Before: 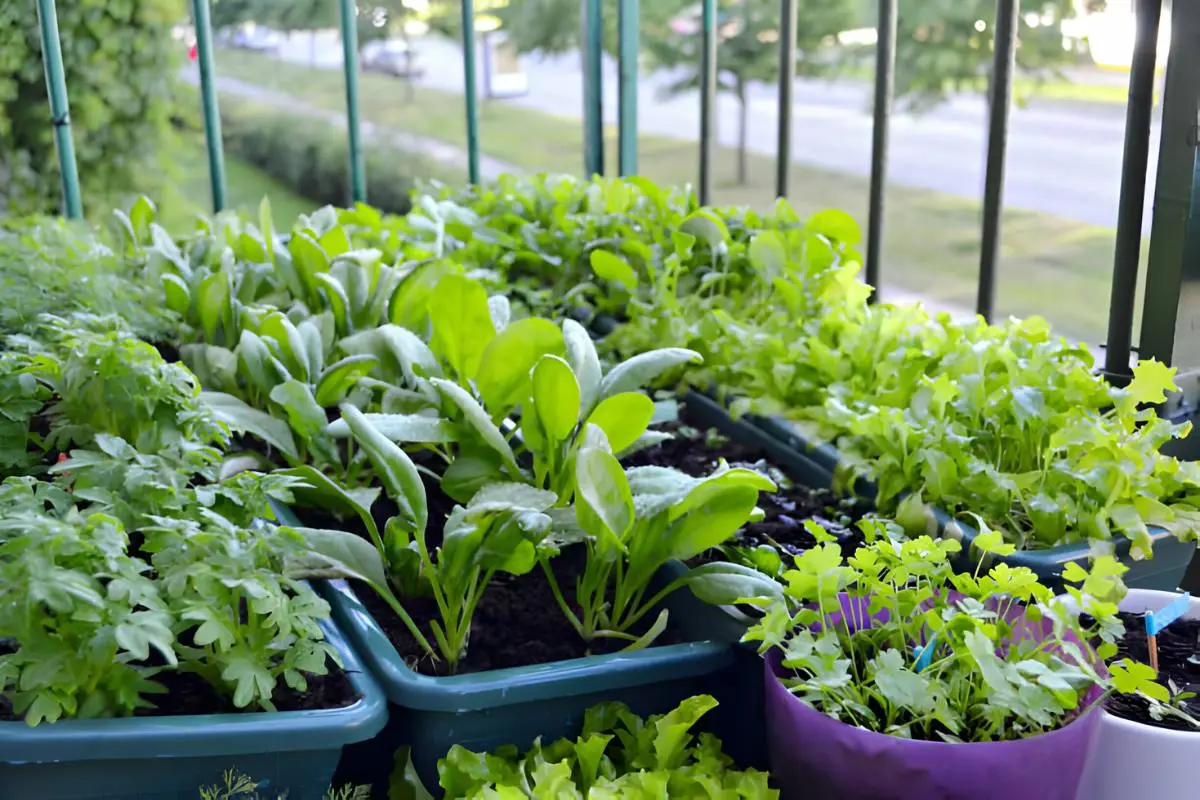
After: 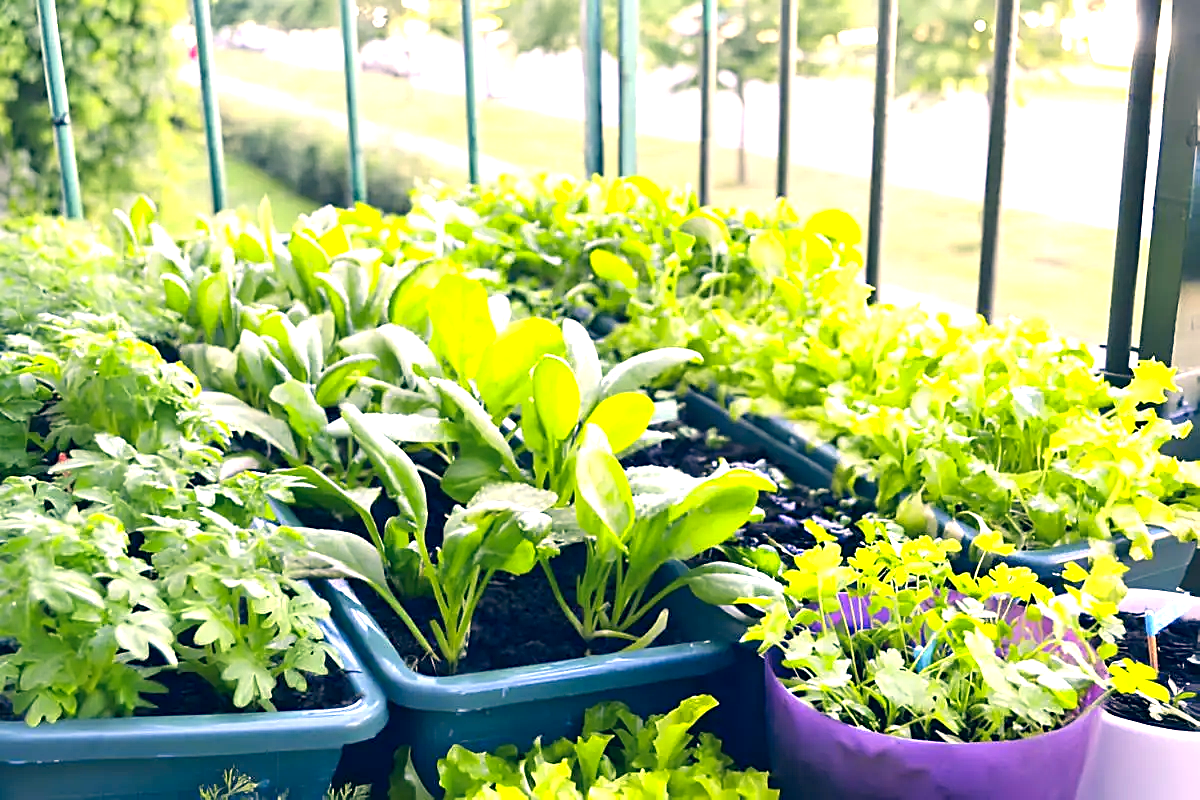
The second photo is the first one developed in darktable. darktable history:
sharpen: on, module defaults
exposure: black level correction 0, exposure 1.199 EV, compensate highlight preservation false
color correction: highlights a* 10.3, highlights b* 14.71, shadows a* -9.72, shadows b* -14.82
